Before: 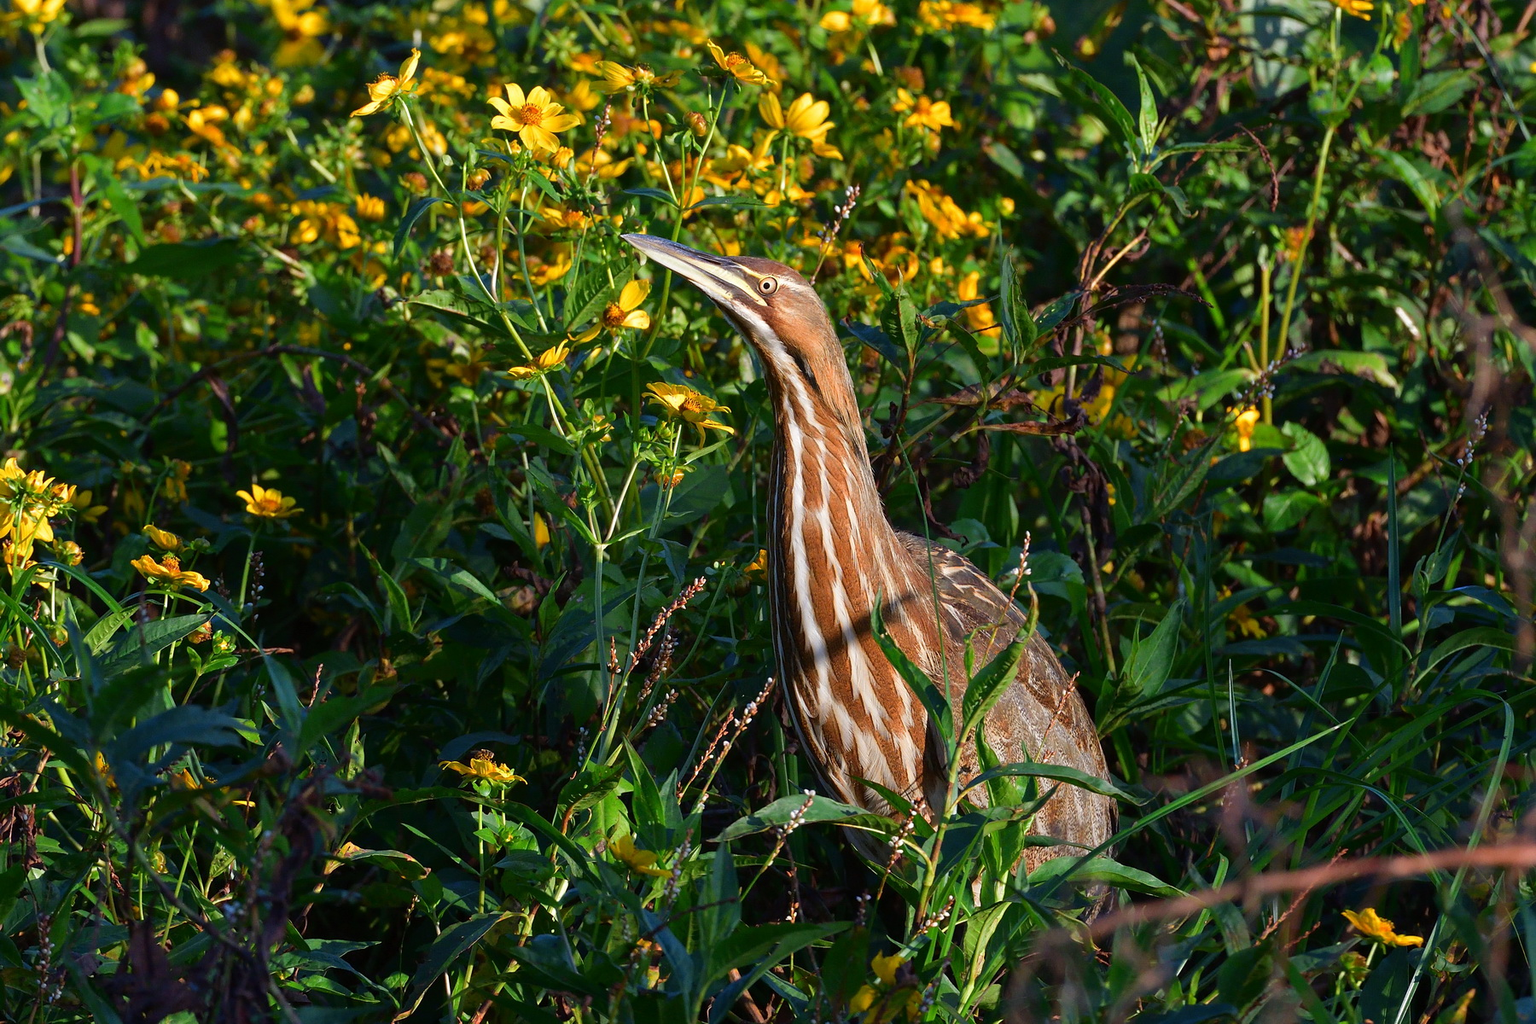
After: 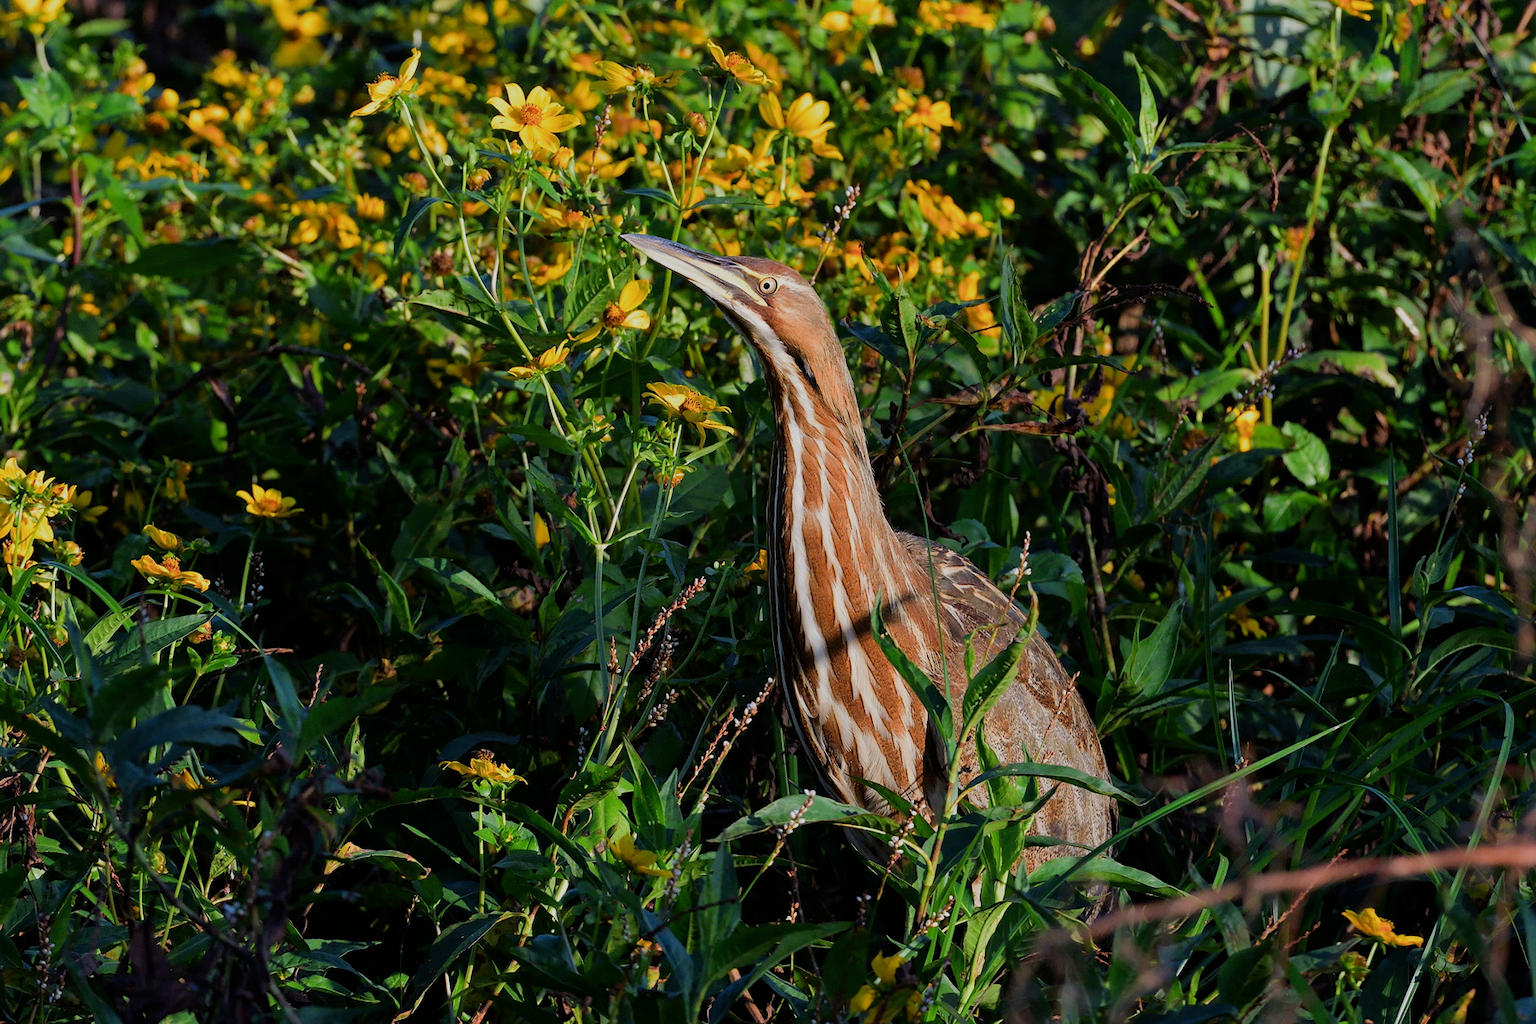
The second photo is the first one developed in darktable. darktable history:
tone equalizer: edges refinement/feathering 500, mask exposure compensation -1.57 EV, preserve details no
filmic rgb: black relative exposure -7.65 EV, white relative exposure 4.56 EV, hardness 3.61
